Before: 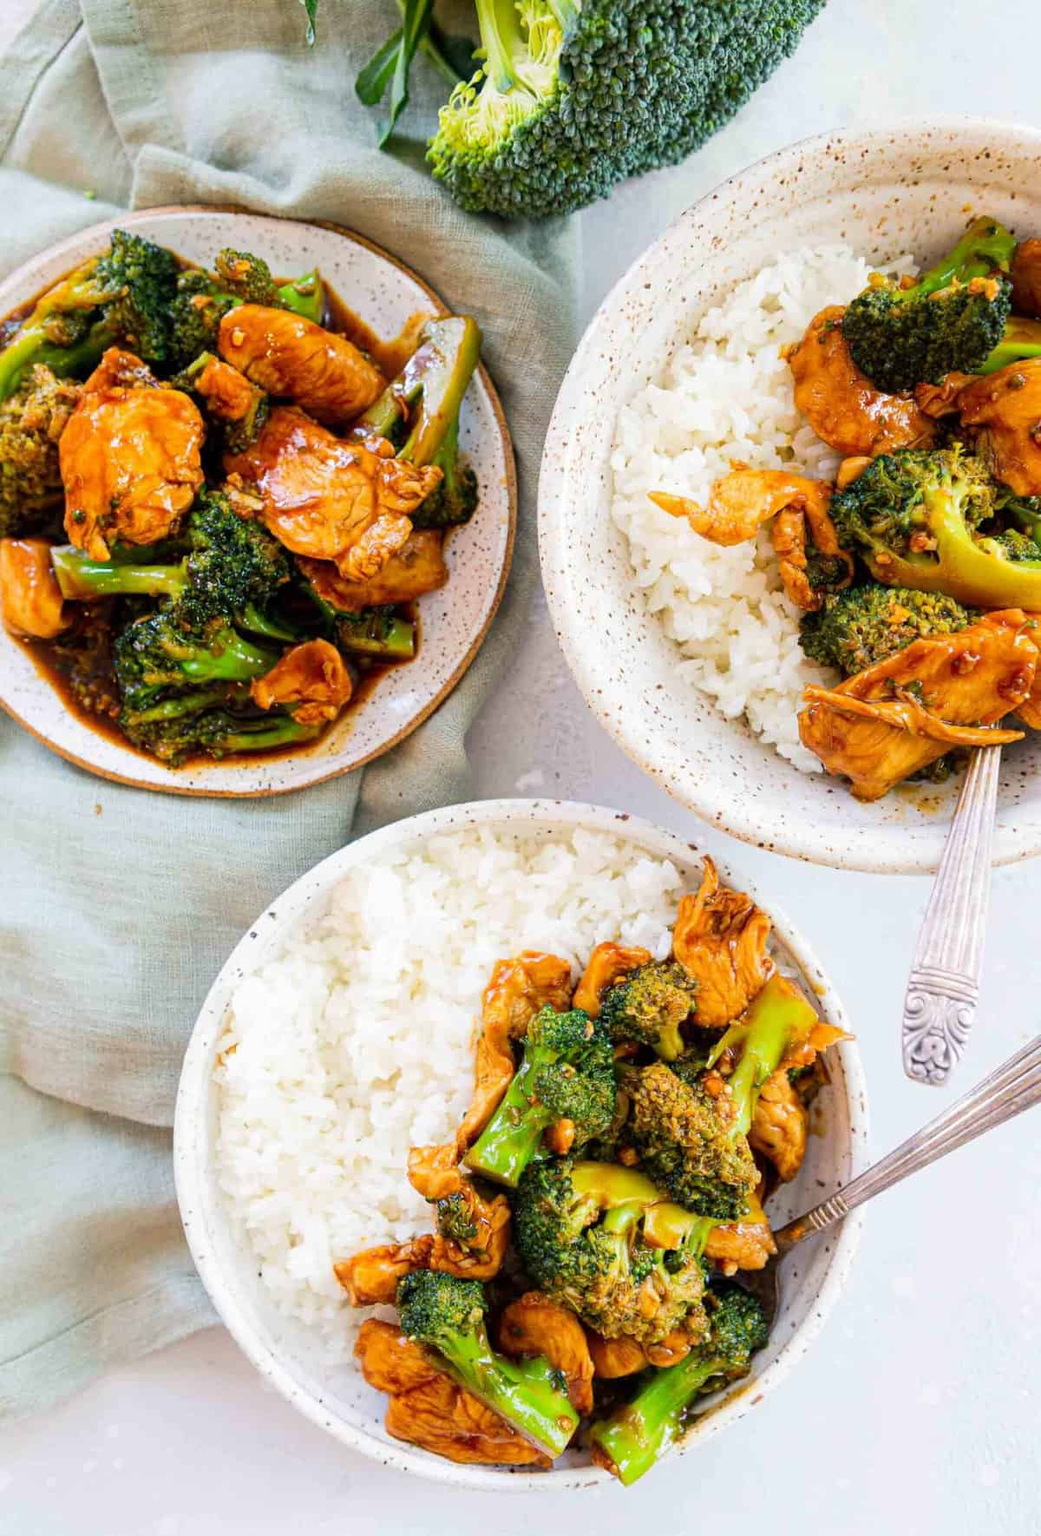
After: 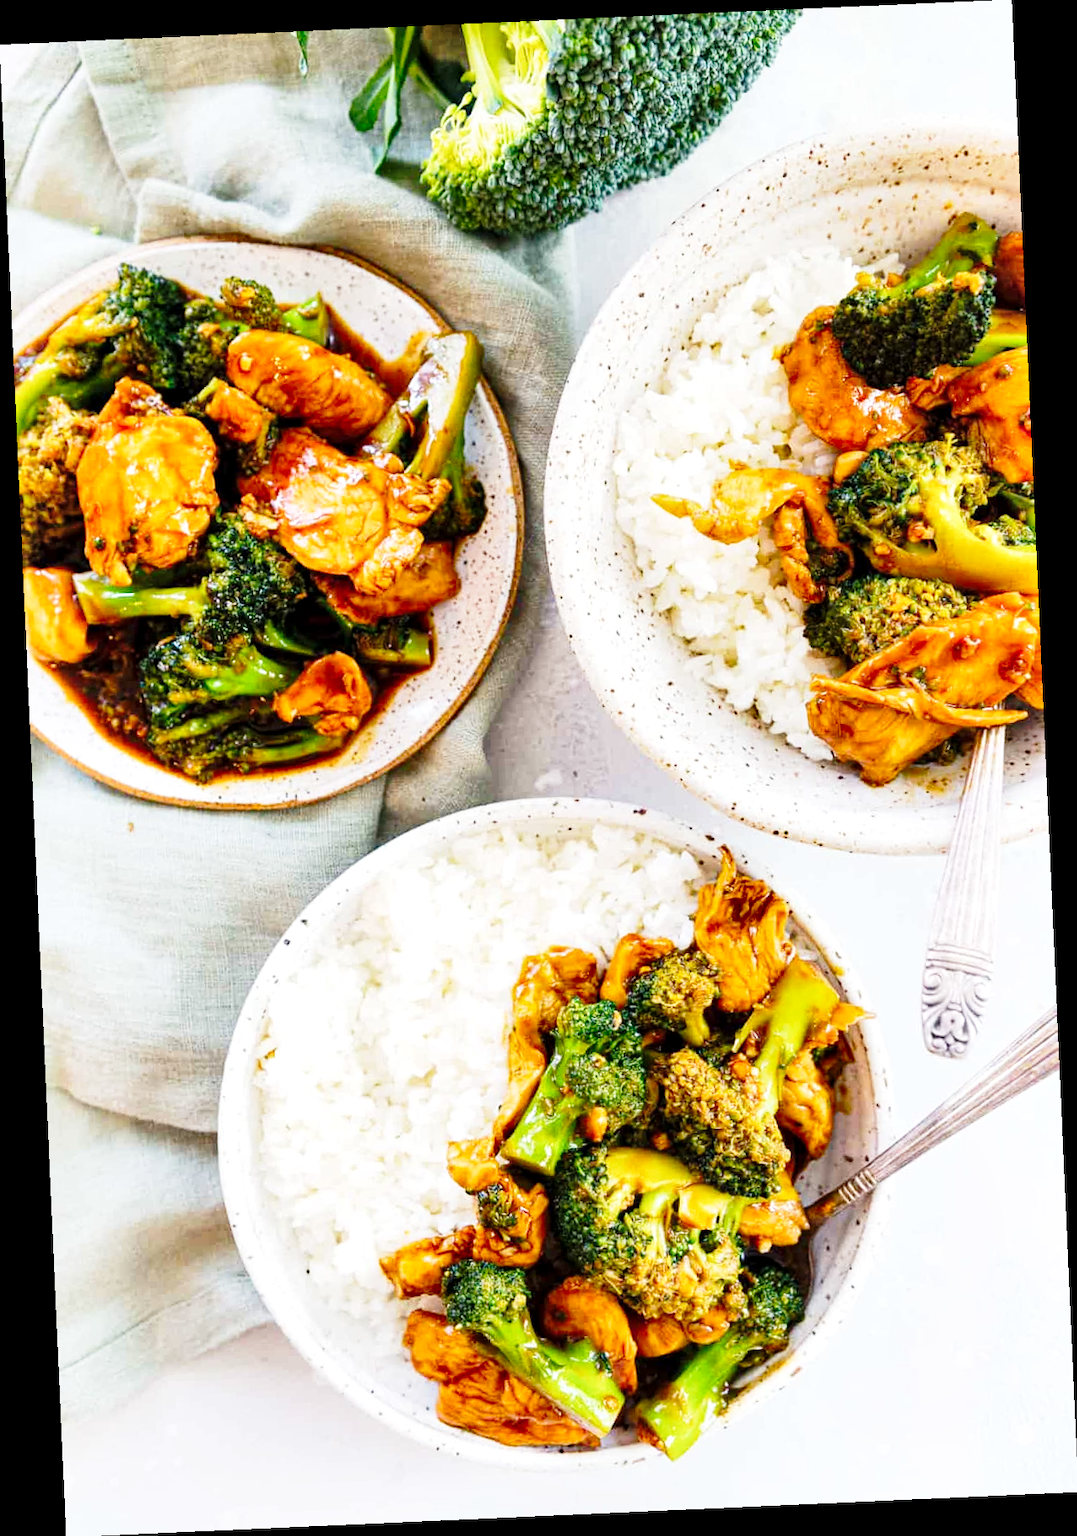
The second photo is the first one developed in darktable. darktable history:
local contrast: highlights 100%, shadows 100%, detail 120%, midtone range 0.2
base curve: curves: ch0 [(0, 0) (0.028, 0.03) (0.121, 0.232) (0.46, 0.748) (0.859, 0.968) (1, 1)], preserve colors none
rotate and perspective: rotation -2.56°, automatic cropping off
shadows and highlights: shadows 60, soften with gaussian
